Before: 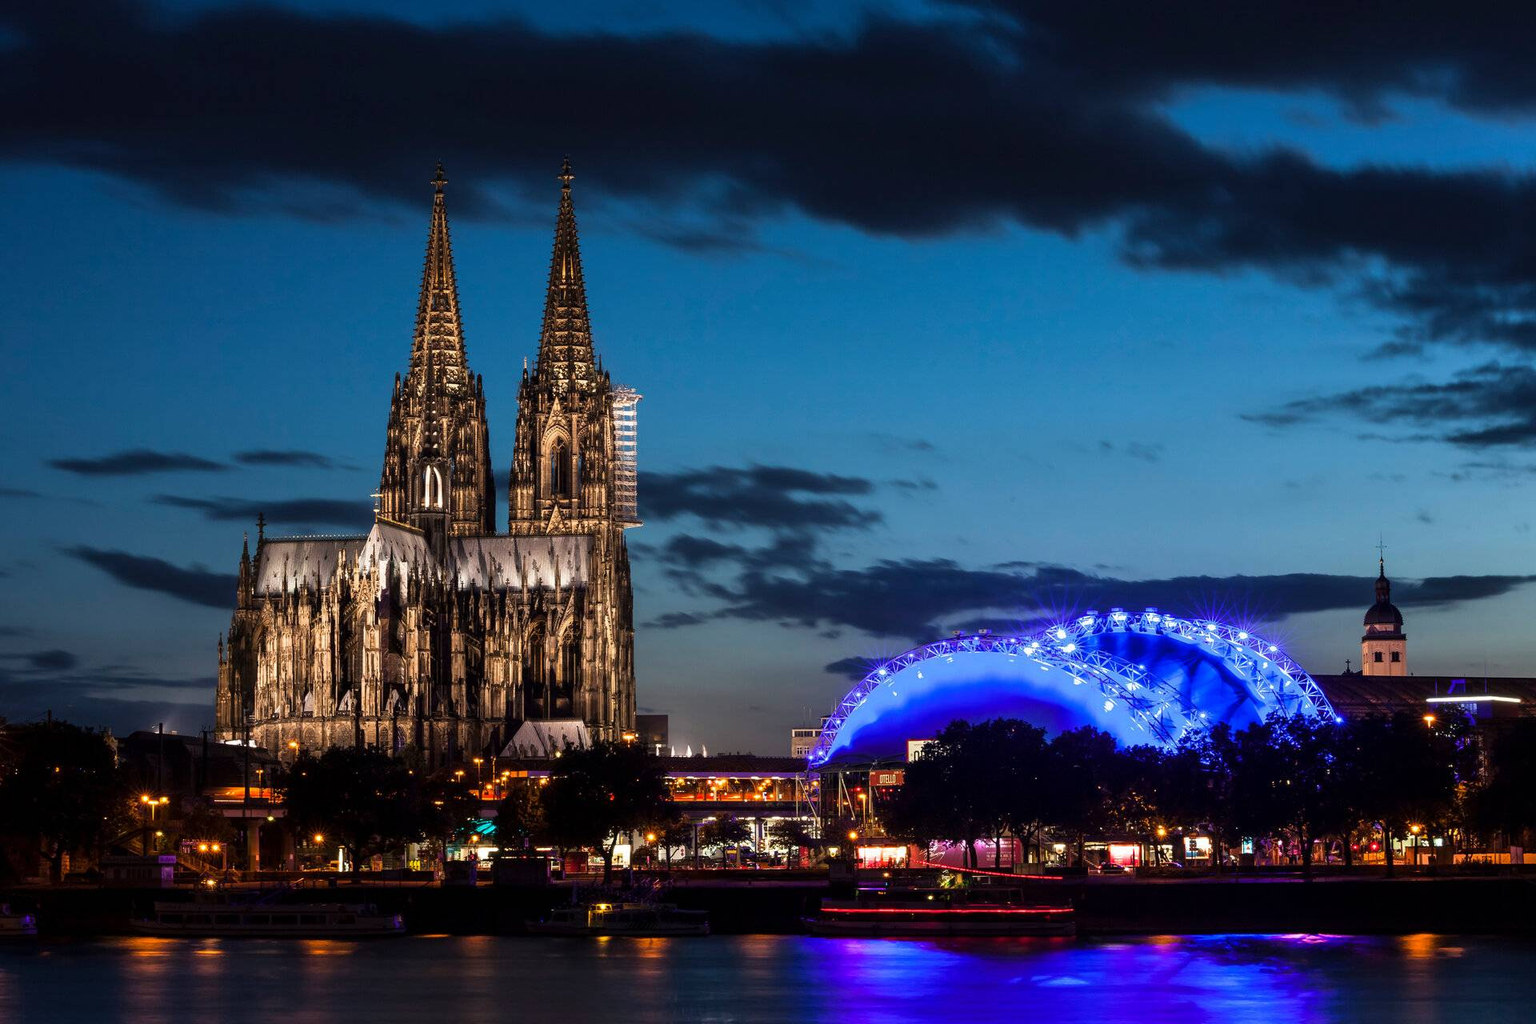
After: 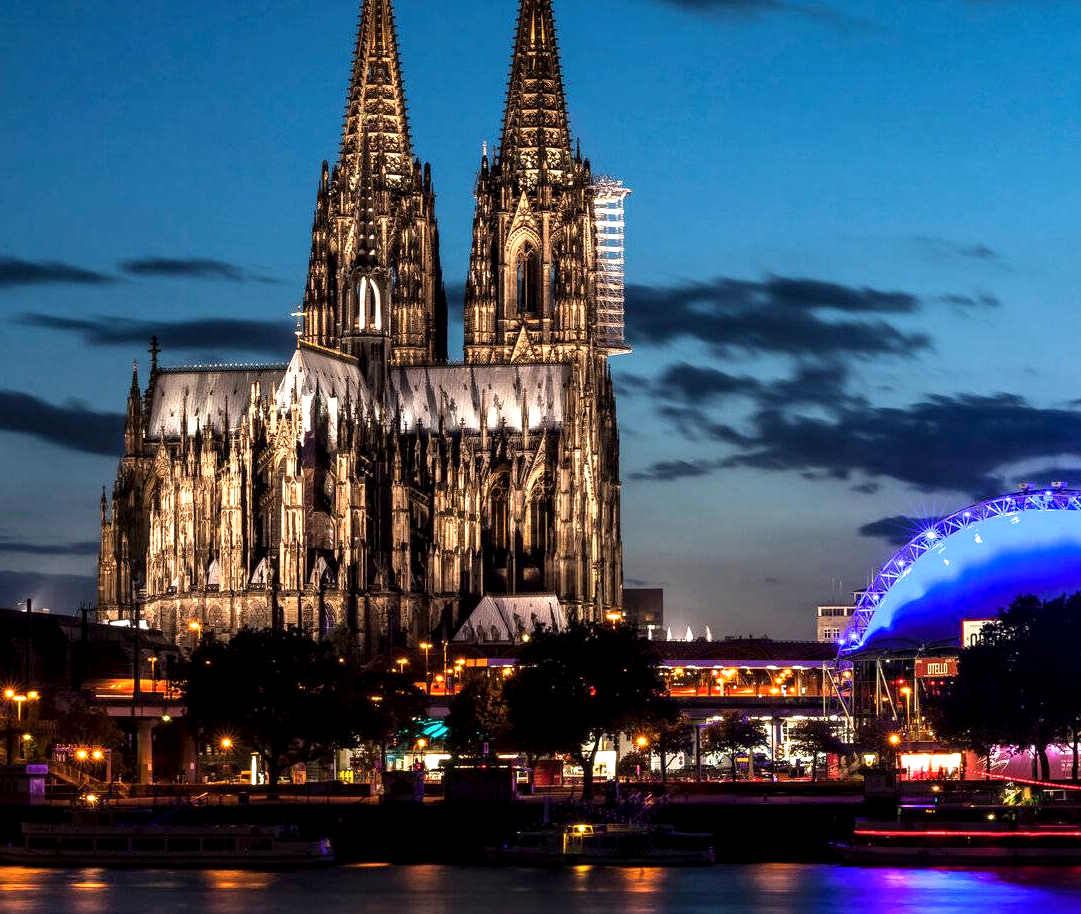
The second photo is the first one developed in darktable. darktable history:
crop: left 8.966%, top 23.852%, right 34.699%, bottom 4.703%
local contrast: highlights 25%, shadows 75%, midtone range 0.75
exposure: black level correction 0, exposure 0.5 EV, compensate exposure bias true, compensate highlight preservation false
